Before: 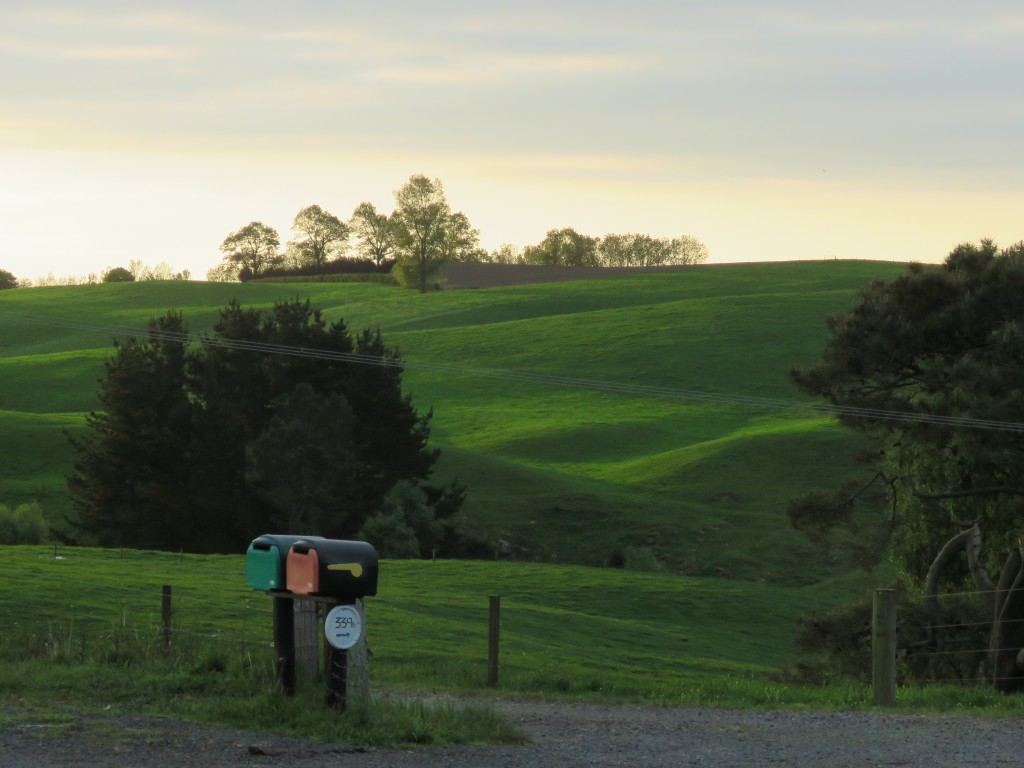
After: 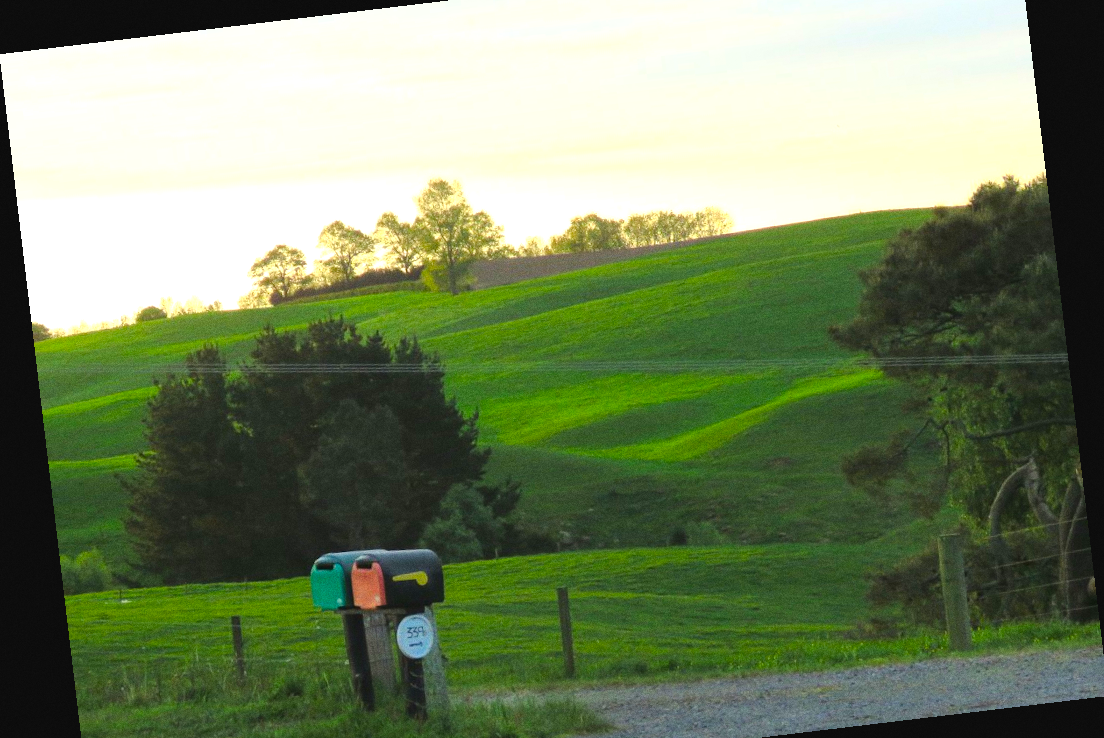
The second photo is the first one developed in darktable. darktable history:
crop: top 7.625%, bottom 8.027%
rotate and perspective: rotation -6.83°, automatic cropping off
exposure: black level correction -0.002, exposure 0.708 EV, compensate exposure bias true, compensate highlight preservation false
contrast brightness saturation: contrast 0.04, saturation 0.07
grain: coarseness 0.09 ISO
color balance rgb: perceptual saturation grading › global saturation 25%, perceptual brilliance grading › mid-tones 10%, perceptual brilliance grading › shadows 15%, global vibrance 20%
tone equalizer: on, module defaults
